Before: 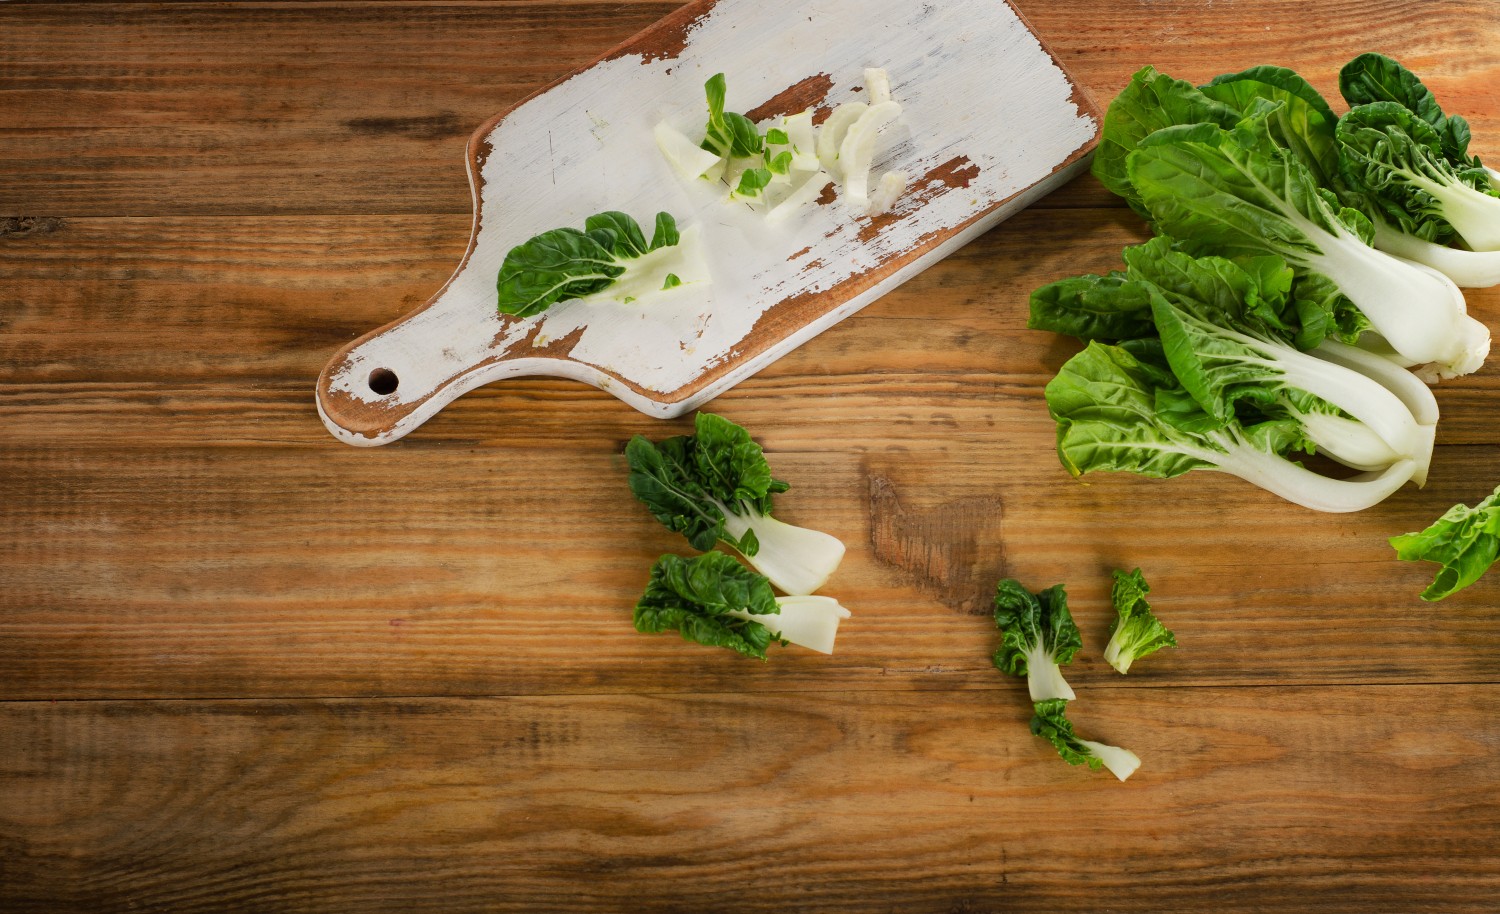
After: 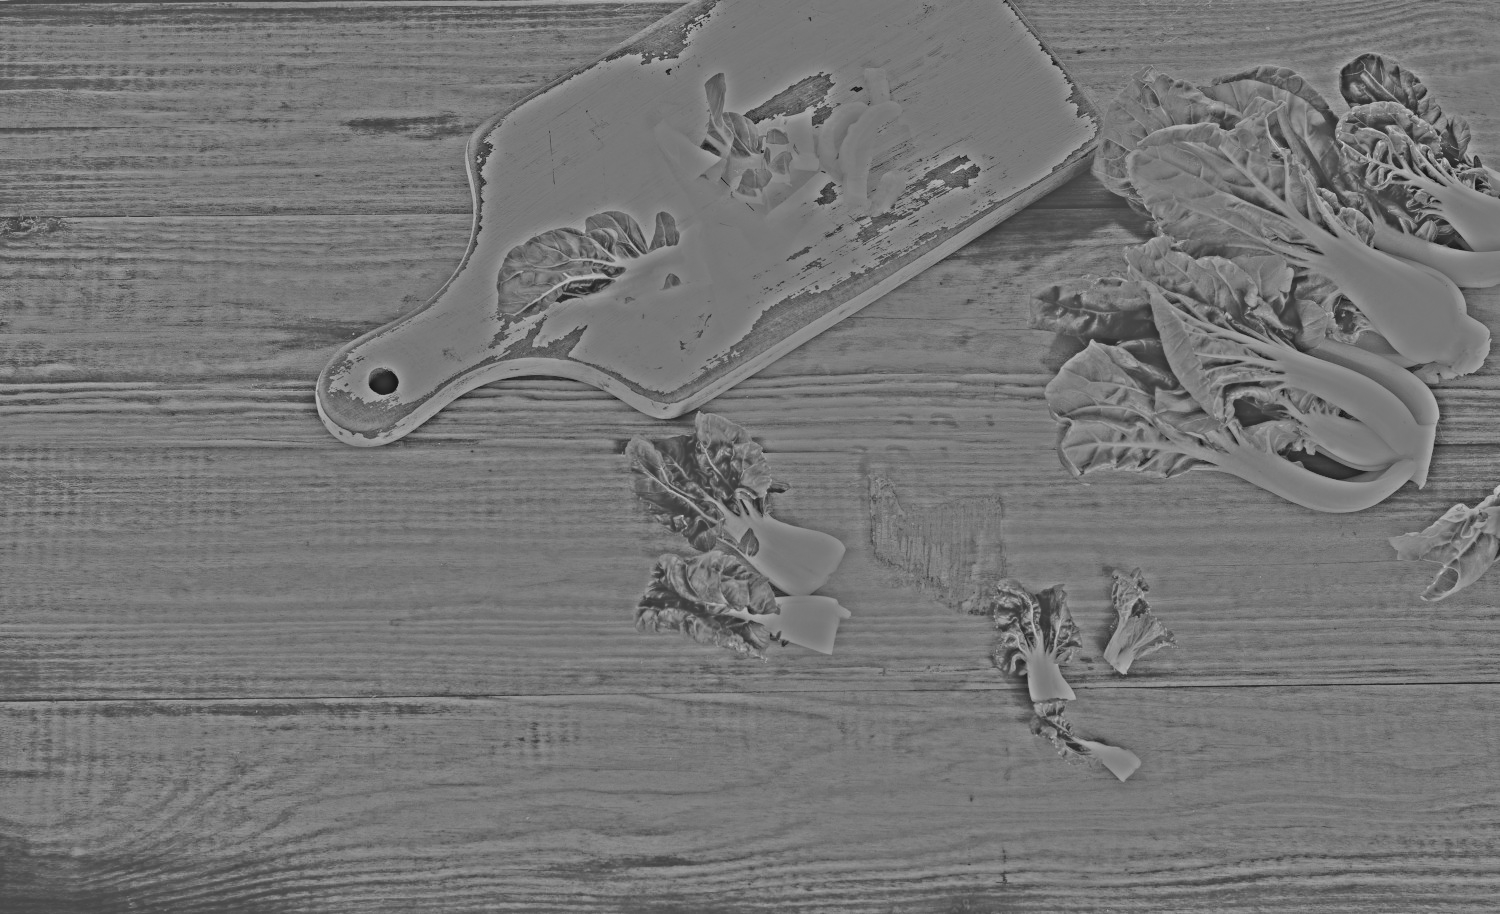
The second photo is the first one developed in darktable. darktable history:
local contrast: on, module defaults
exposure: black level correction 0.046, exposure -0.228 EV, compensate highlight preservation false
highpass: sharpness 25.84%, contrast boost 14.94%
